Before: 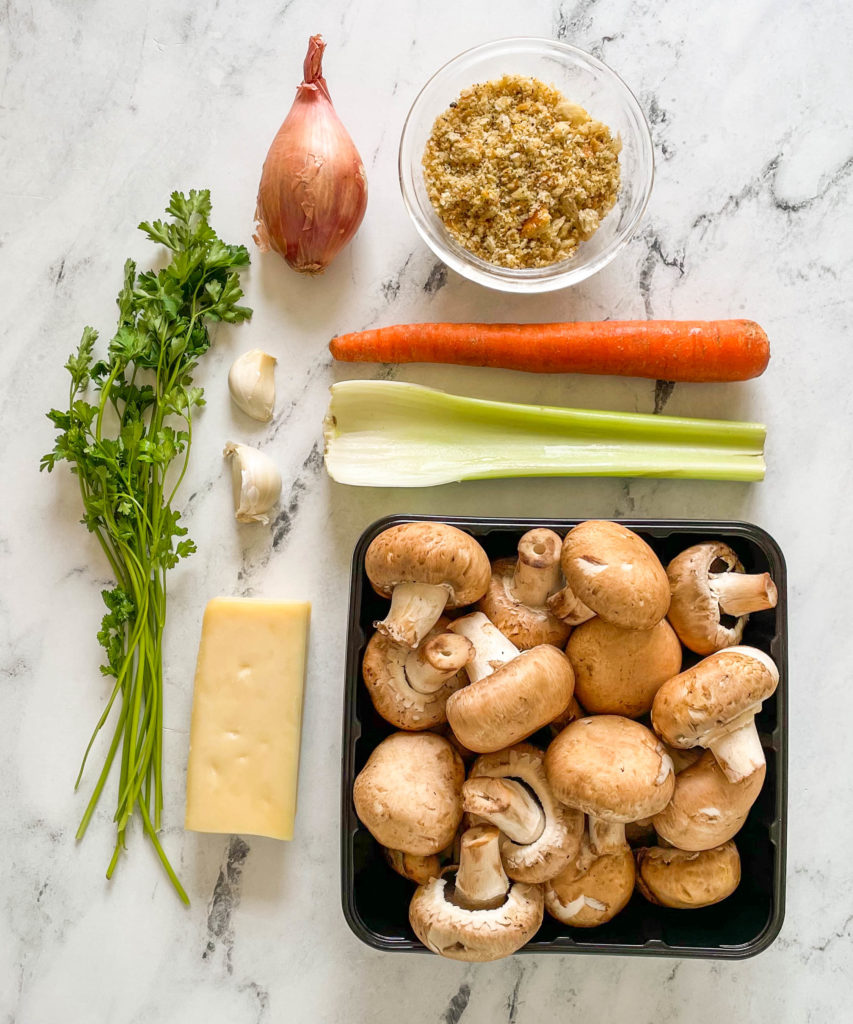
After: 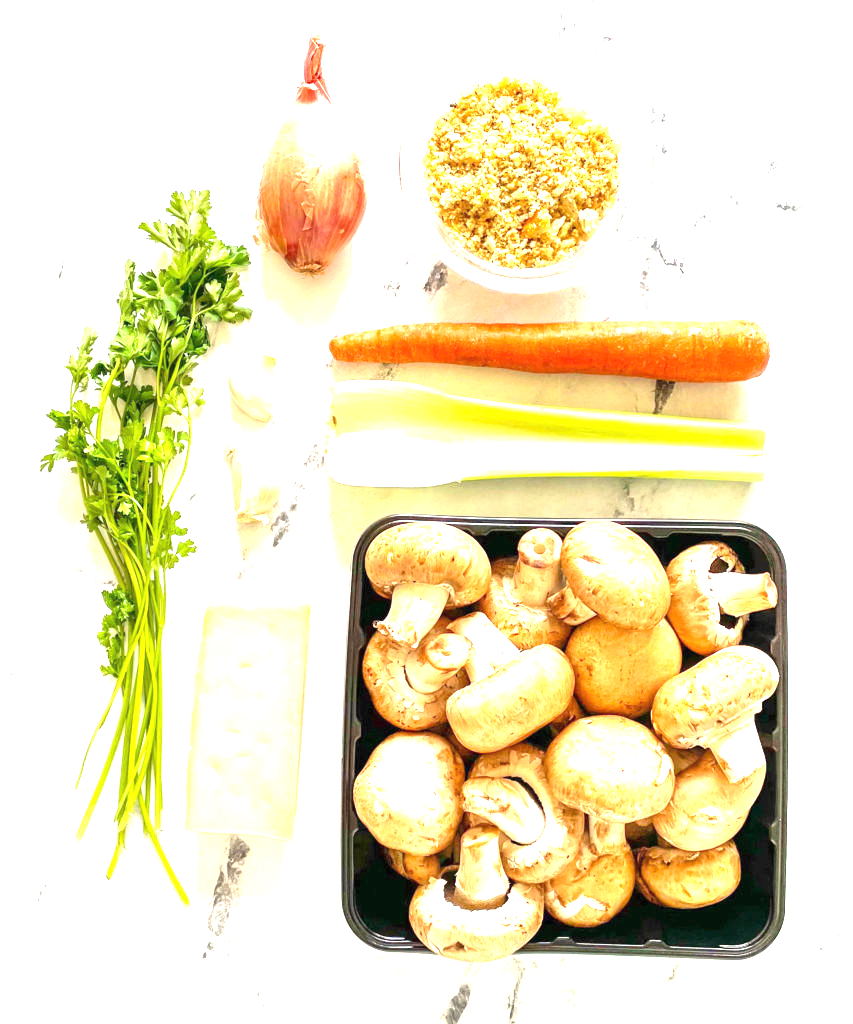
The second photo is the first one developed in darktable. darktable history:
exposure: black level correction 0, exposure 1.889 EV, compensate highlight preservation false
